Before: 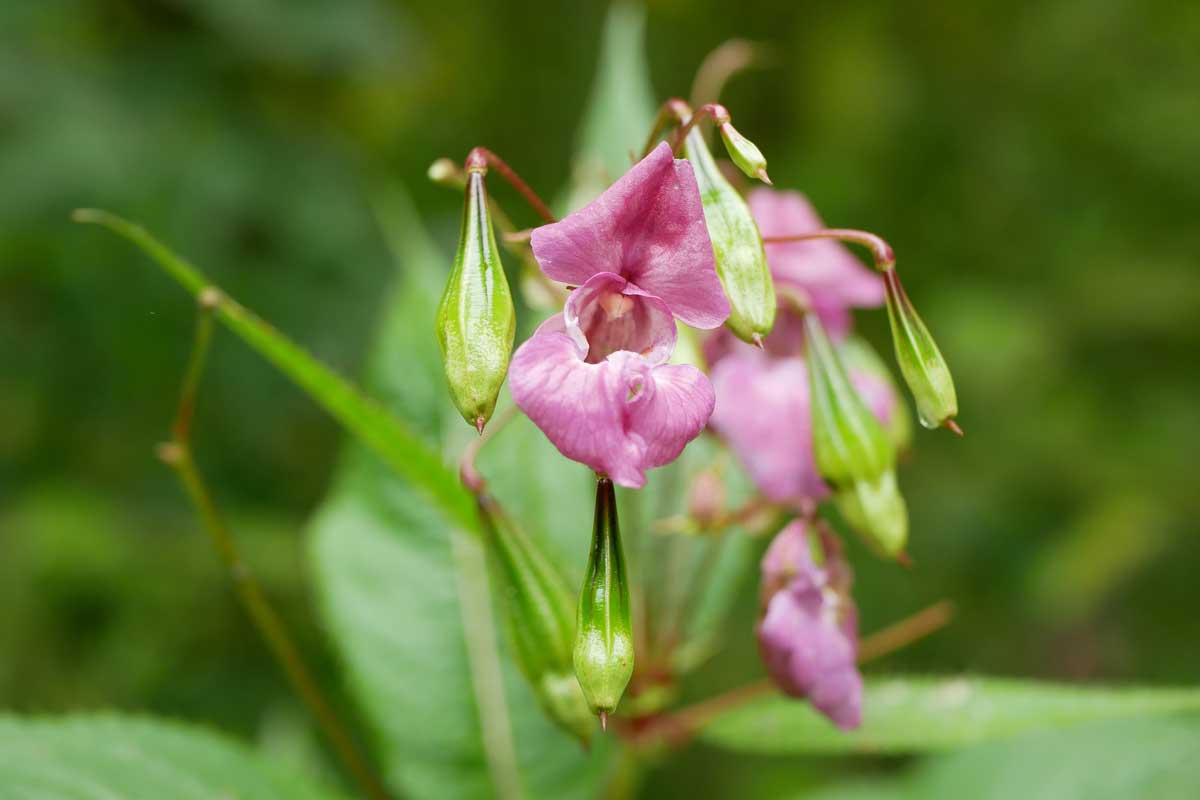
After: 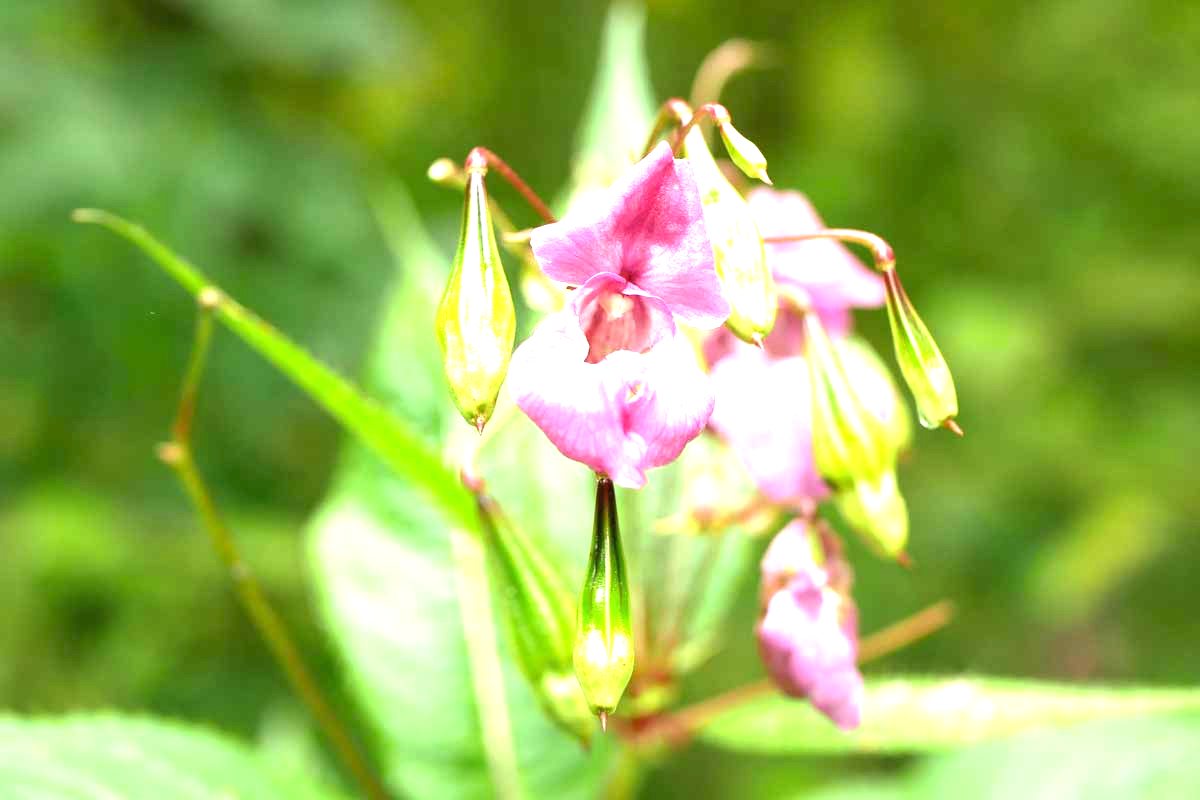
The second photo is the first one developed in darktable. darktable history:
exposure: black level correction 0, exposure 1.4 EV, compensate highlight preservation false
levels: black 0.073%, levels [0.016, 0.484, 0.953]
